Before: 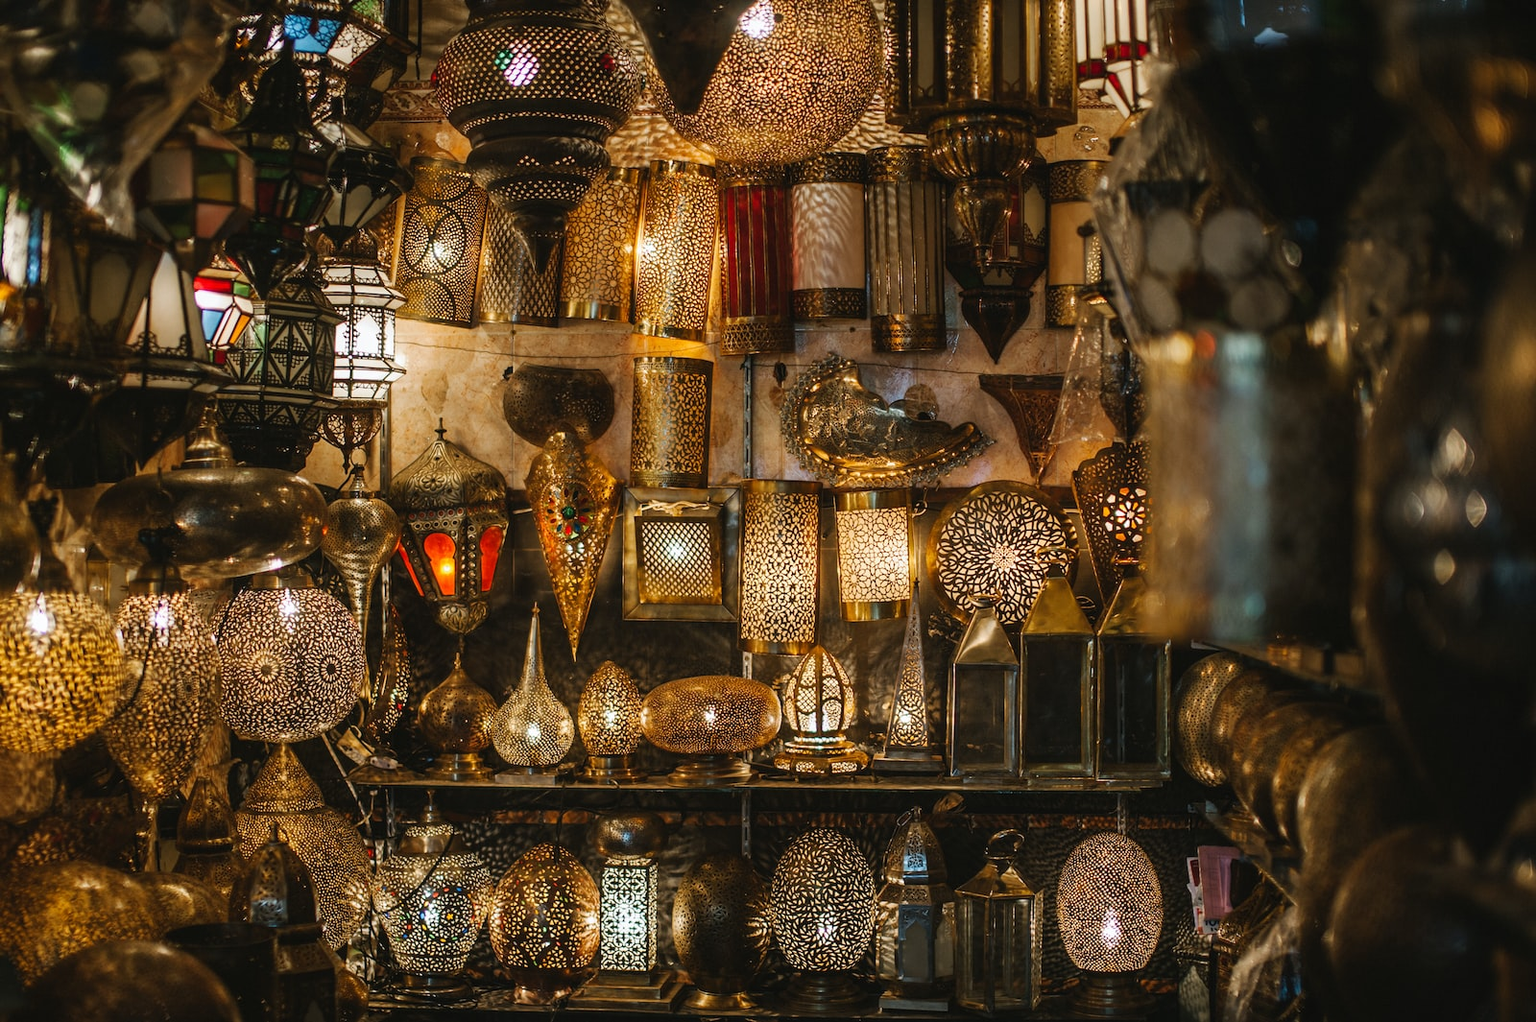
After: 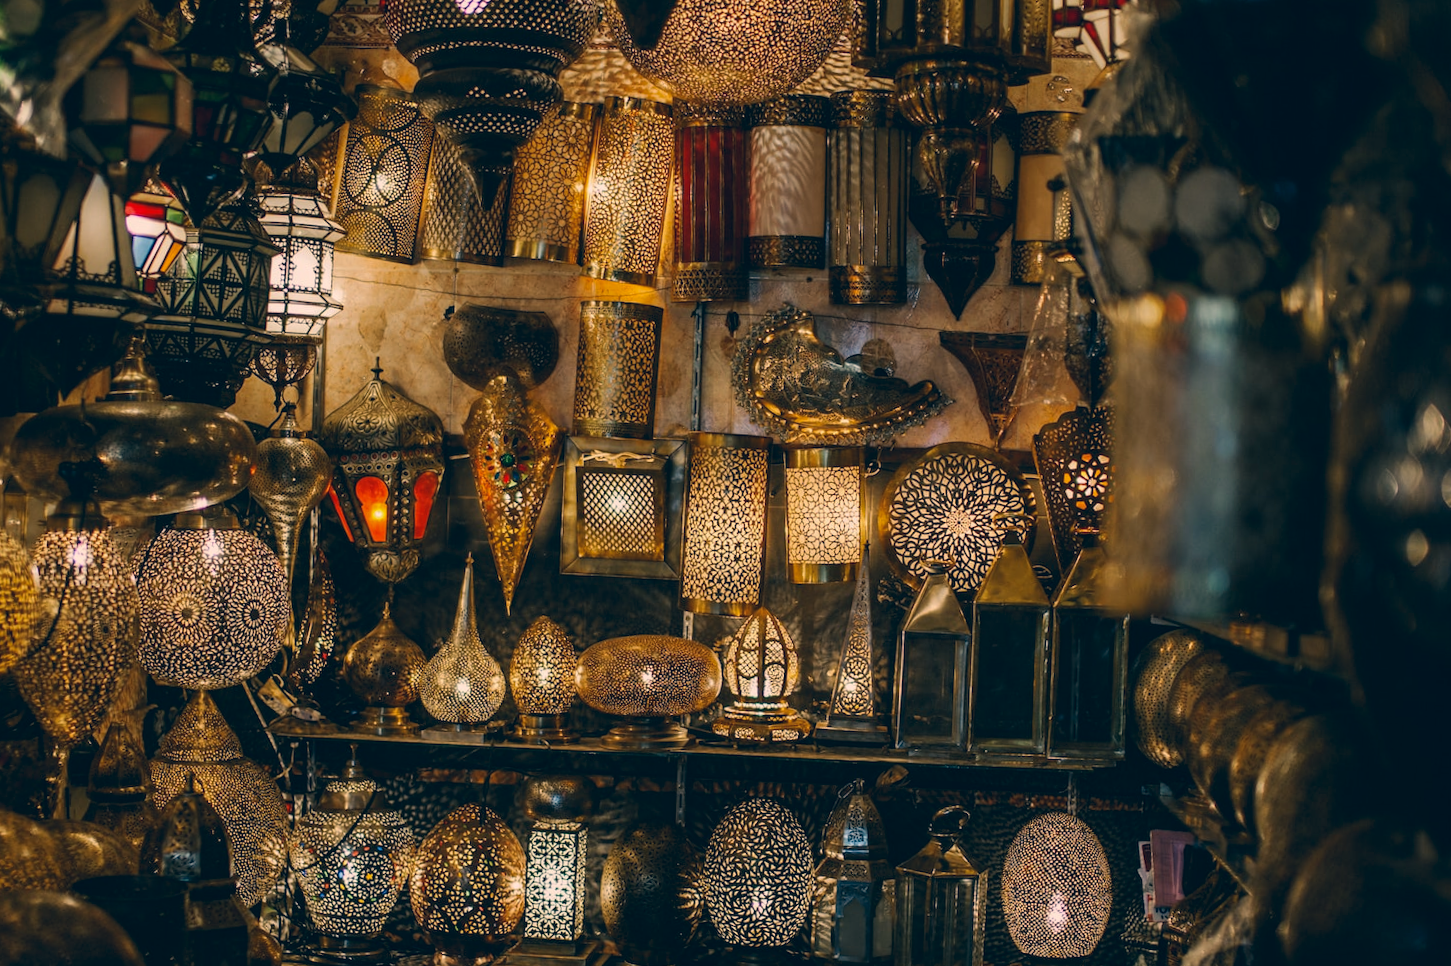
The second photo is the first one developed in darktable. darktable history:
crop and rotate: angle -1.96°, left 3.097%, top 4.154%, right 1.586%, bottom 0.529%
color correction: highlights a* 10.32, highlights b* 14.66, shadows a* -9.59, shadows b* -15.02
exposure: exposure -0.242 EV, compensate highlight preservation false
